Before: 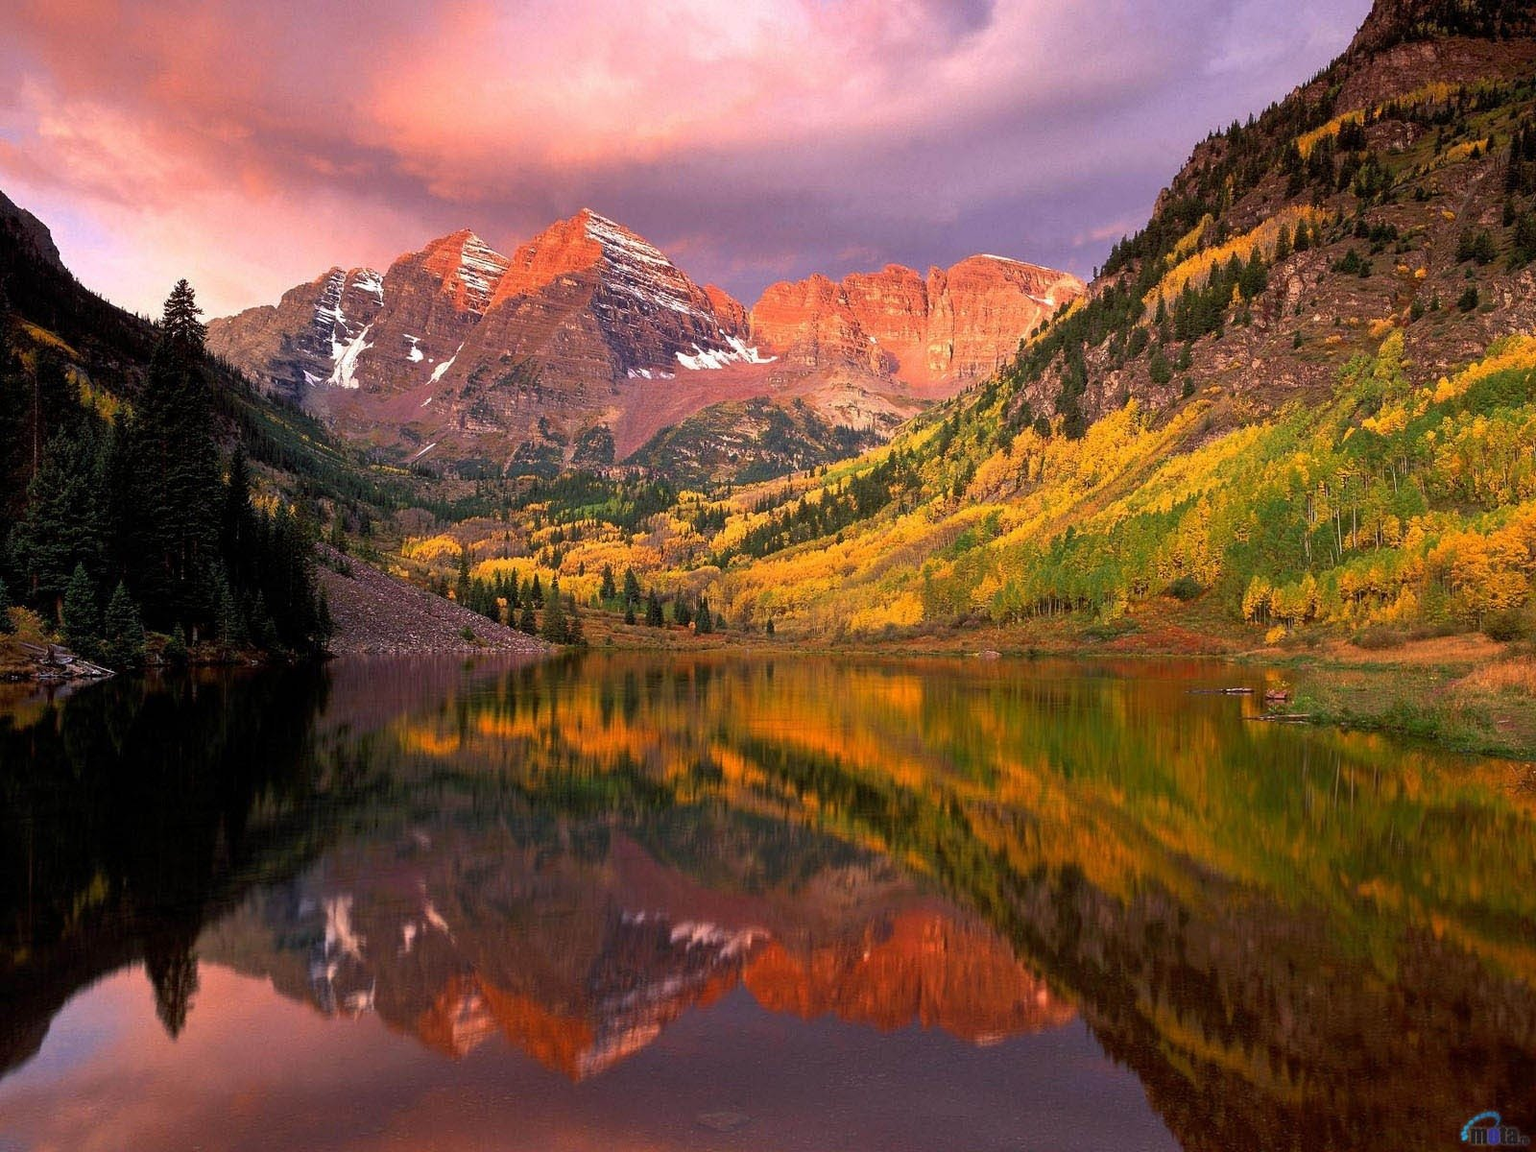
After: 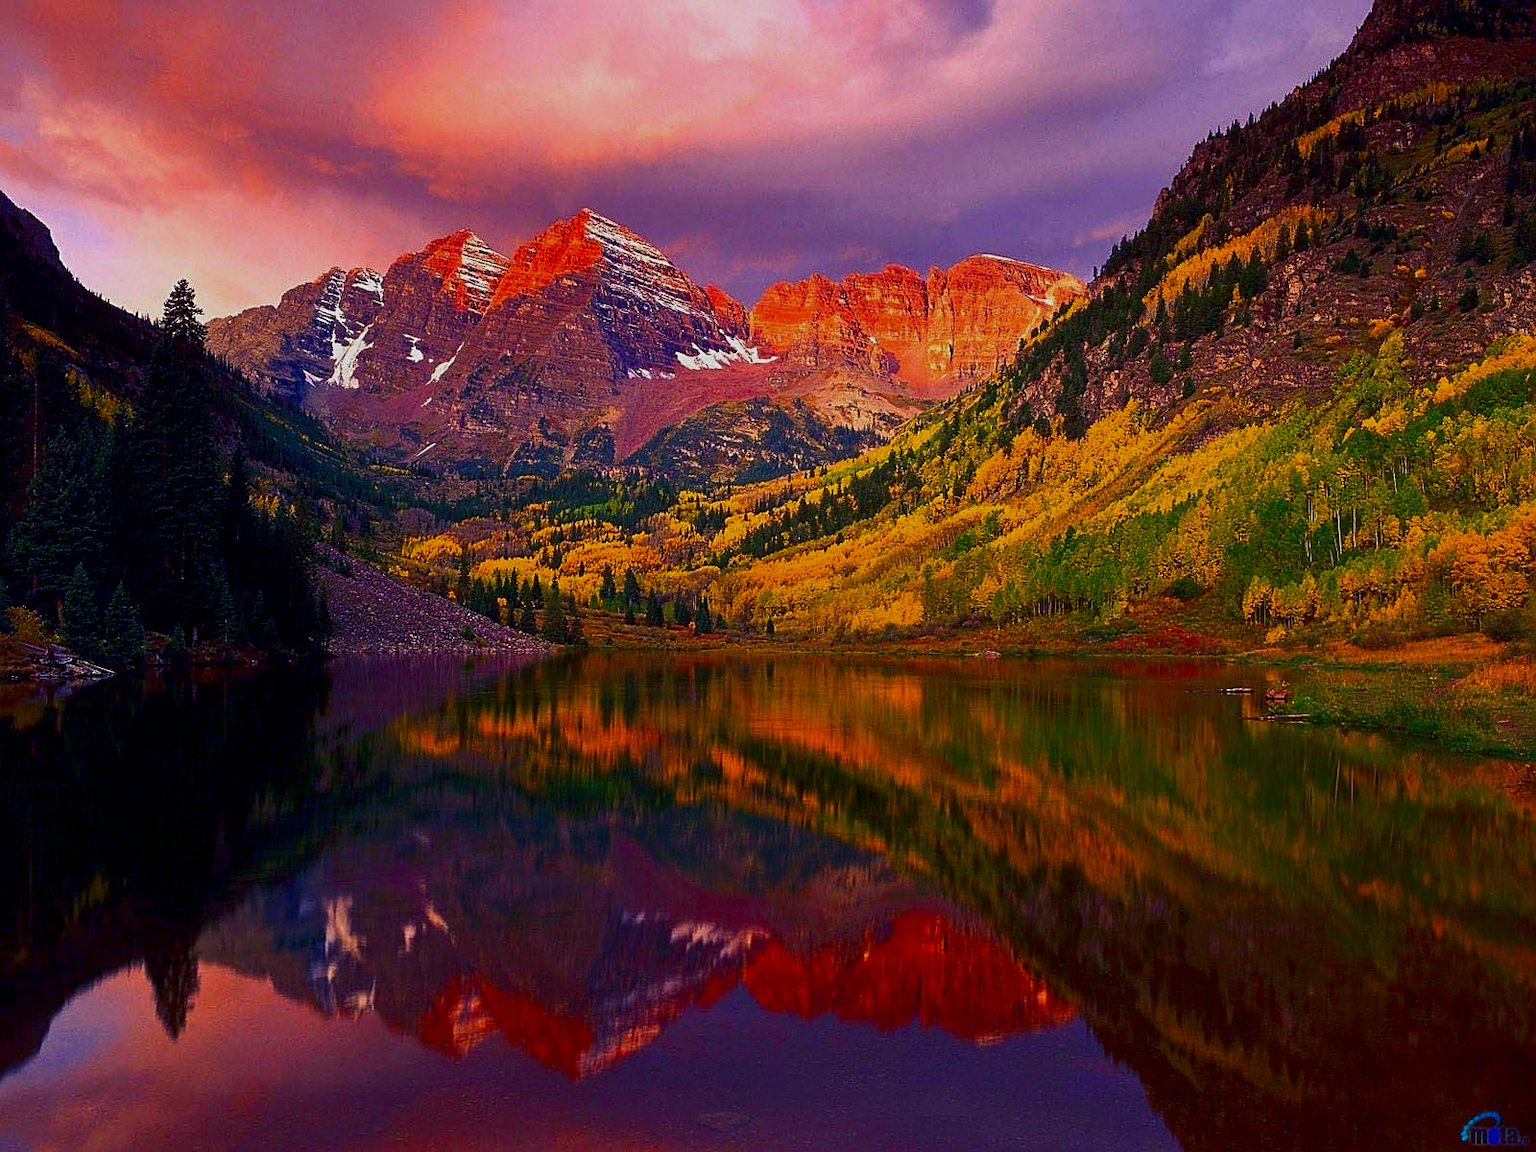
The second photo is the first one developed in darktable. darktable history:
color balance rgb: shadows lift › luminance -28.858%, shadows lift › chroma 14.77%, shadows lift › hue 267.4°, linear chroma grading › mid-tones 7.252%, perceptual saturation grading › global saturation 19.795%, contrast -19.433%
sharpen: on, module defaults
contrast brightness saturation: contrast 0.133, brightness -0.227, saturation 0.14
